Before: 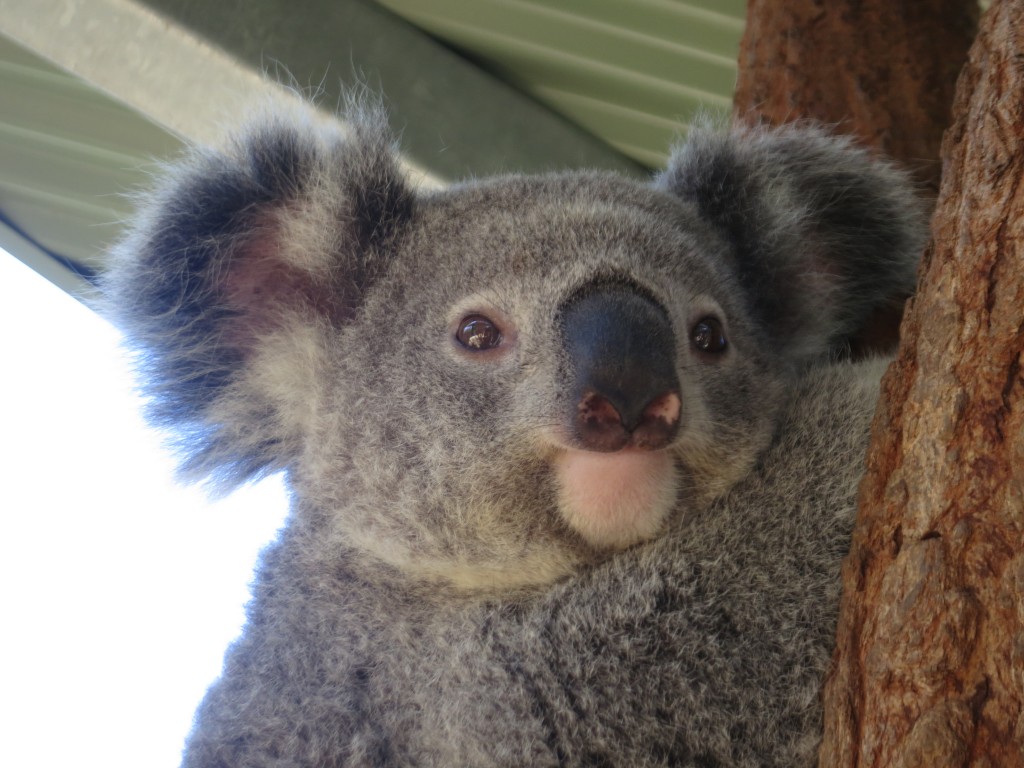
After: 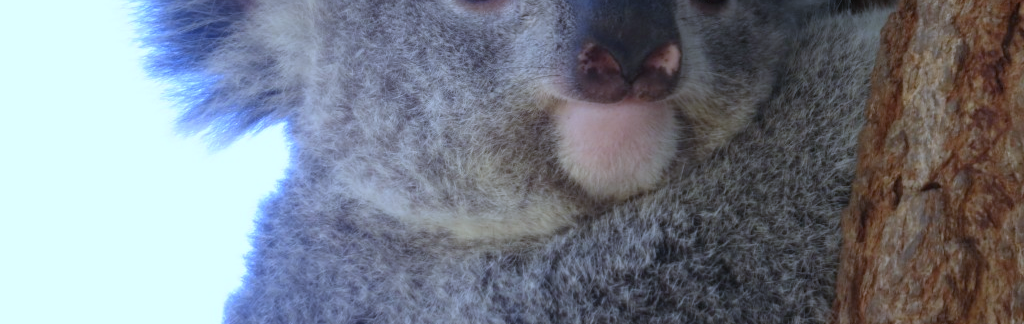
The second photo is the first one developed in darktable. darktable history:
crop: top 45.551%, bottom 12.262%
white balance: red 0.871, blue 1.249
